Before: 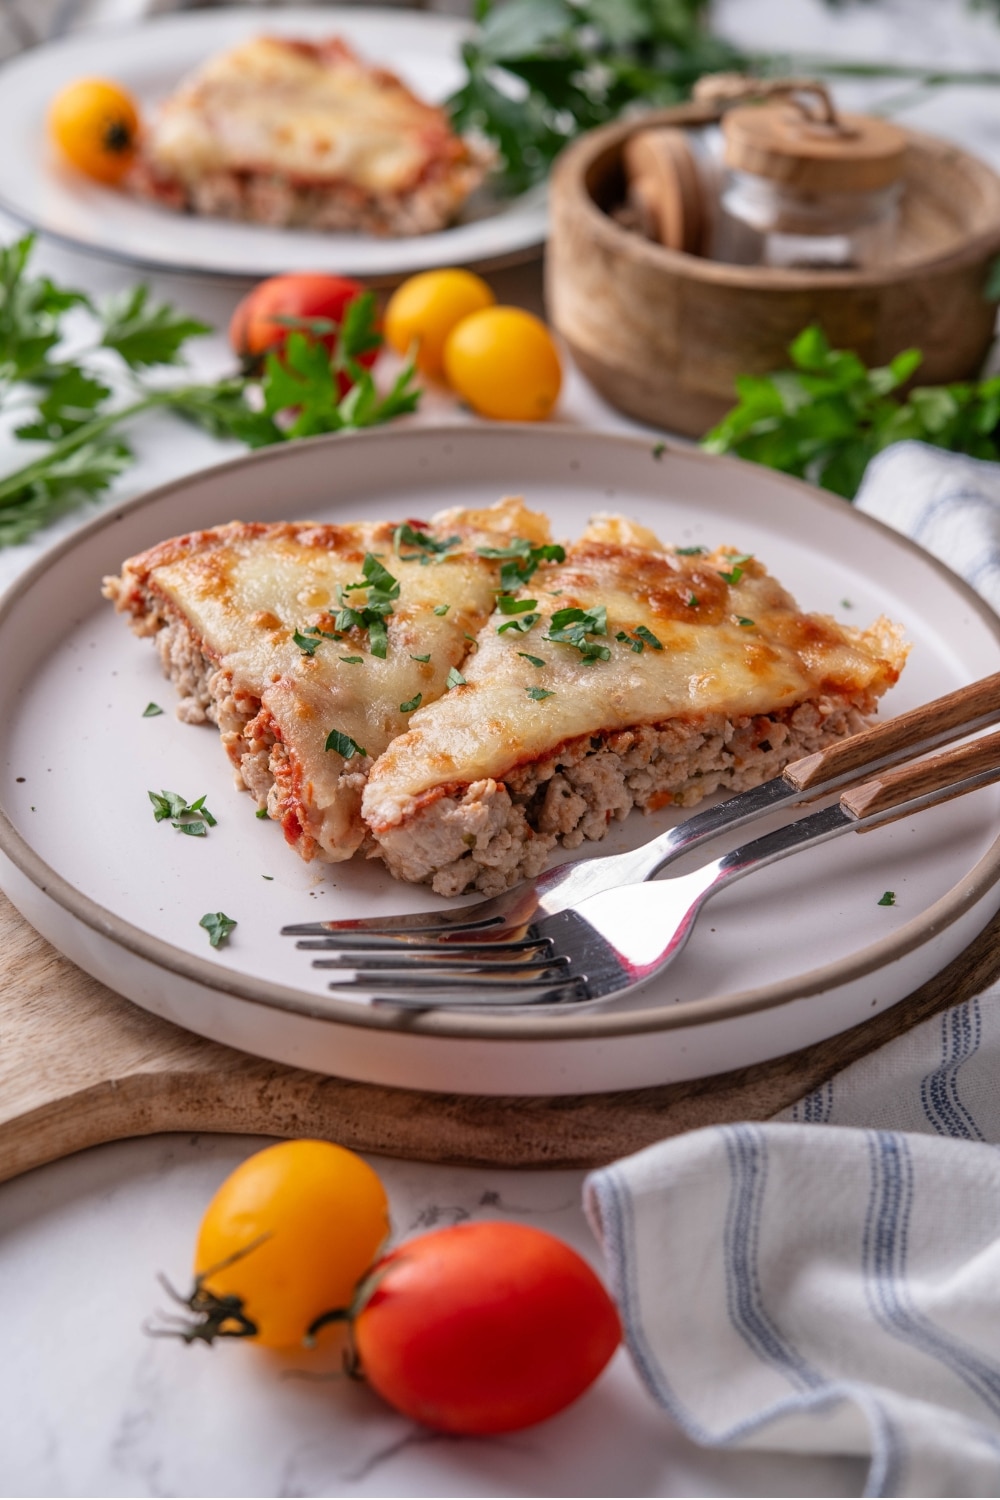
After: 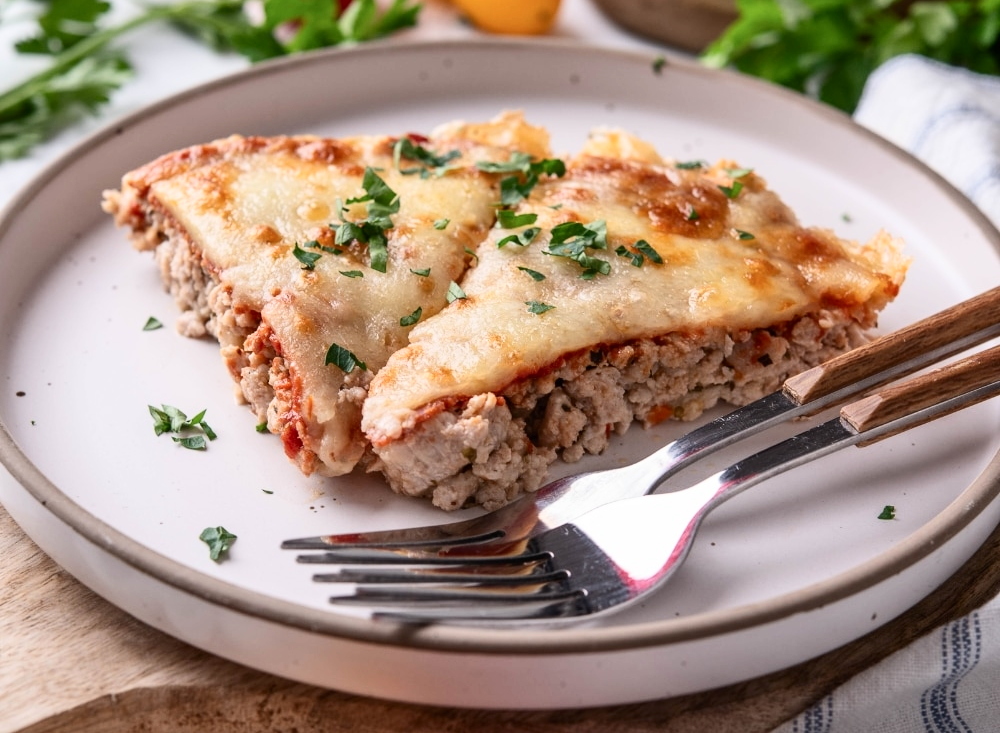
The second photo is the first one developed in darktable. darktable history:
crop and rotate: top 25.864%, bottom 25.266%
contrast brightness saturation: contrast 0.237, brightness 0.086
